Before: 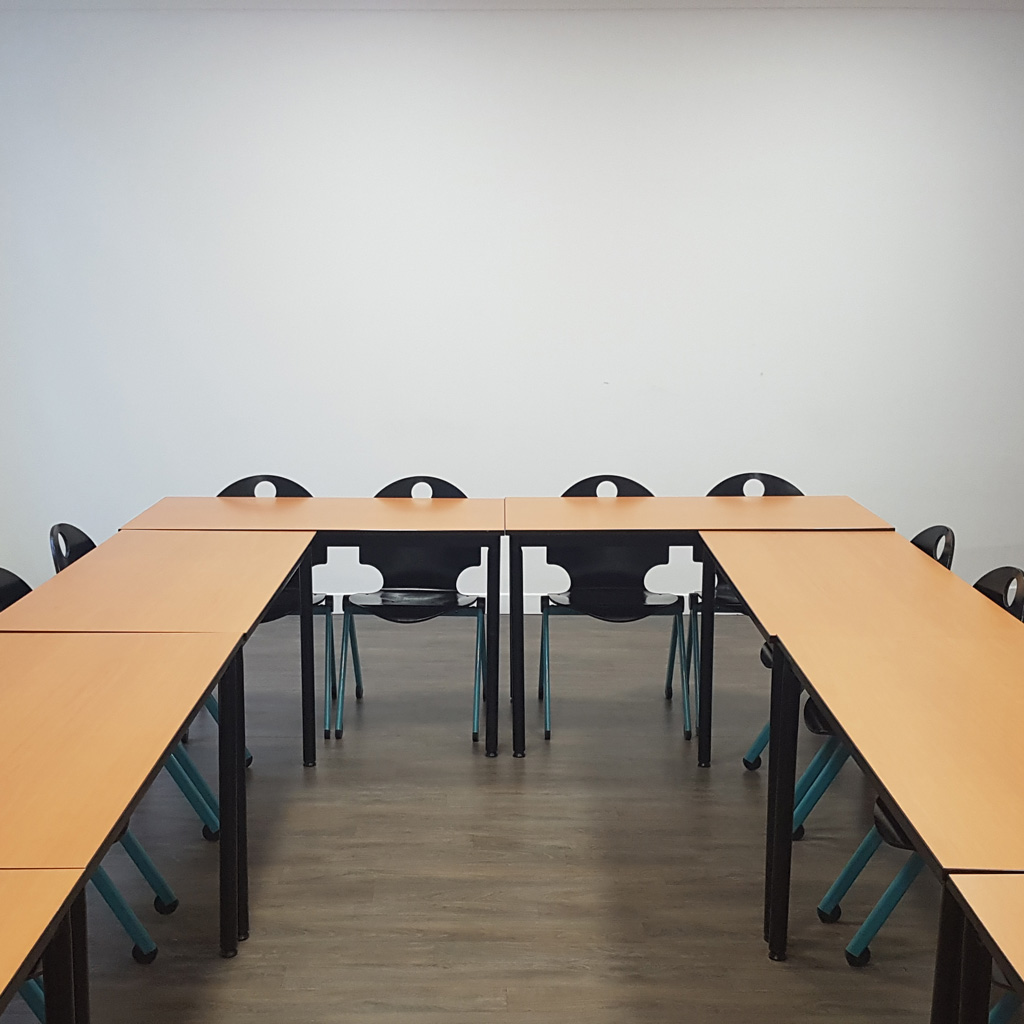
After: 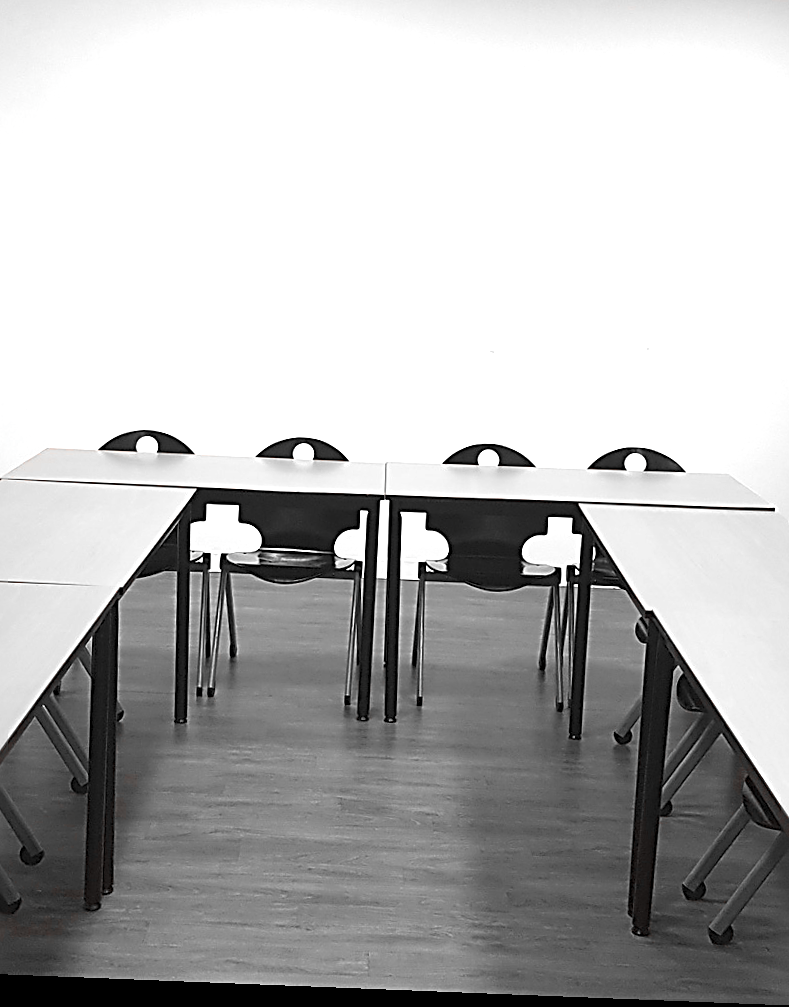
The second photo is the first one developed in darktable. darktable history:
crop and rotate: left 13.15%, top 5.251%, right 12.609%
color zones: curves: ch1 [(0, 0.006) (0.094, 0.285) (0.171, 0.001) (0.429, 0.001) (0.571, 0.003) (0.714, 0.004) (0.857, 0.004) (1, 0.006)]
color balance rgb: linear chroma grading › global chroma 20%, perceptual saturation grading › global saturation 25%, perceptual brilliance grading › global brilliance 20%, global vibrance 20%
rotate and perspective: rotation 2.27°, automatic cropping off
sharpen: radius 2.817, amount 0.715
